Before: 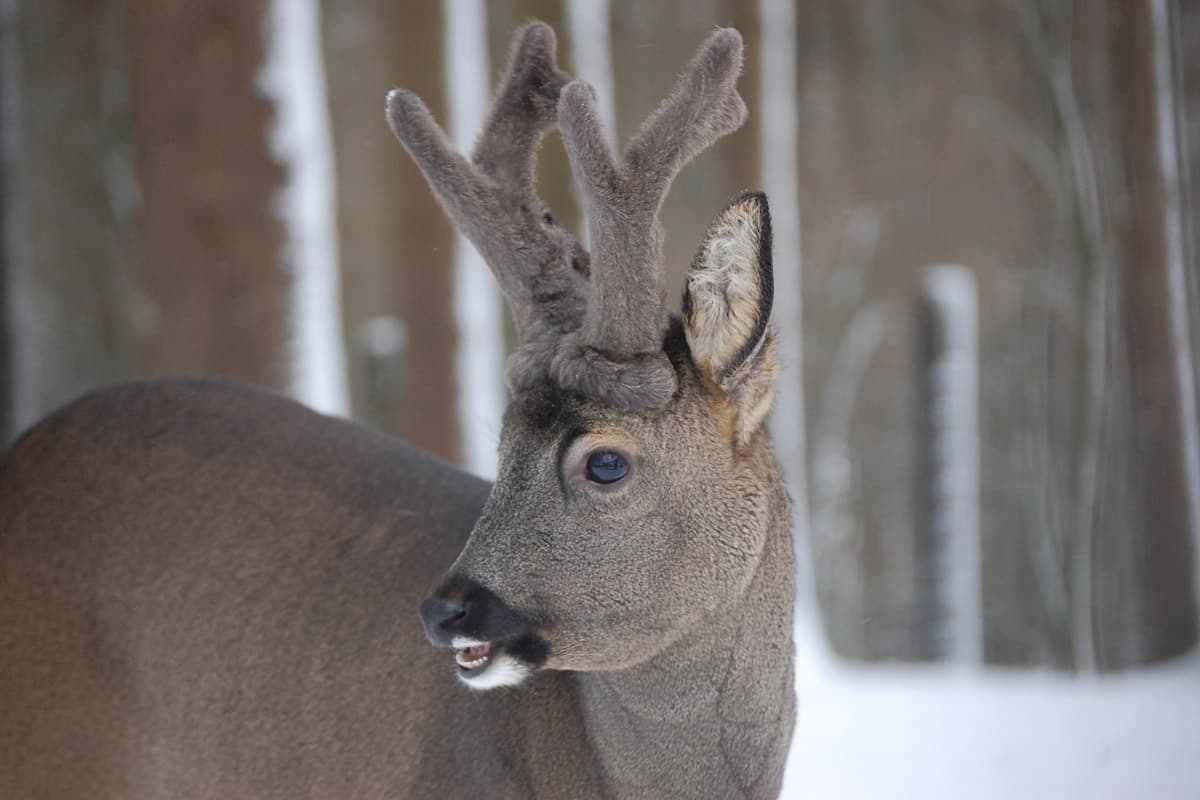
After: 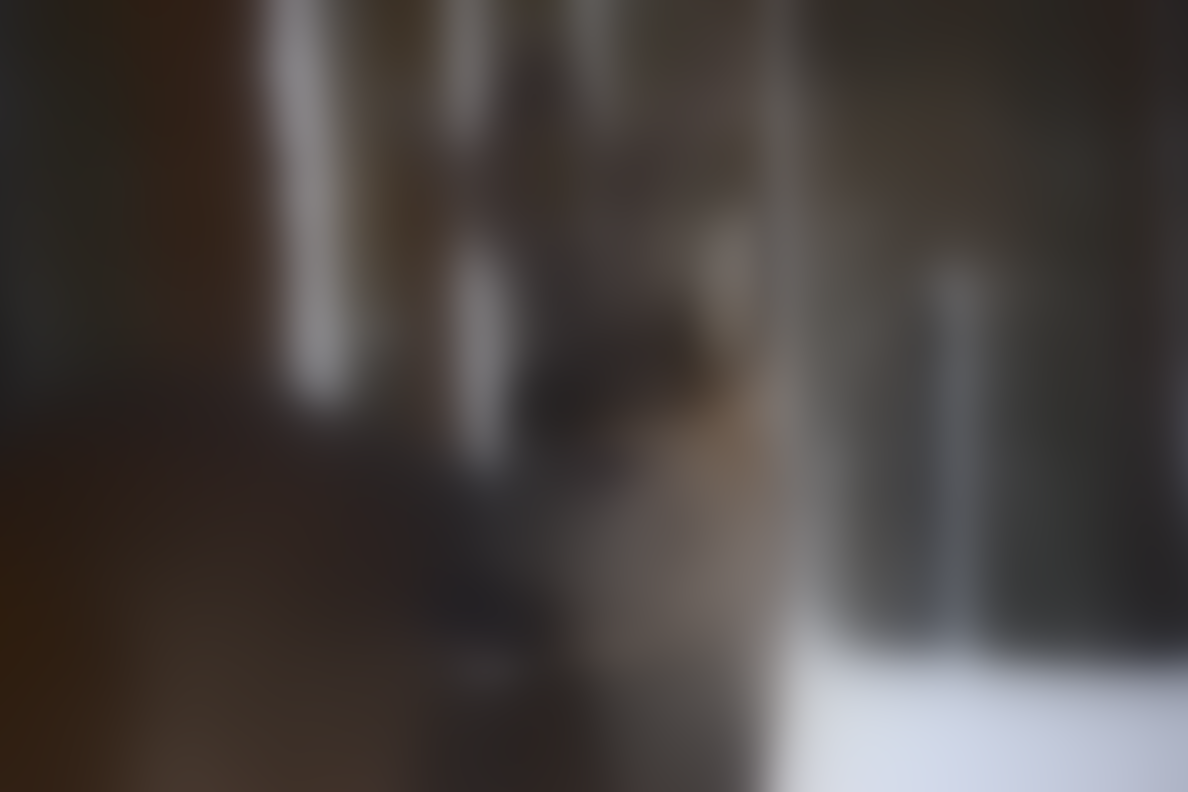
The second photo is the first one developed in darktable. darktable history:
rotate and perspective: rotation 0.174°, lens shift (vertical) 0.013, lens shift (horizontal) 0.019, shear 0.001, automatic cropping original format, crop left 0.007, crop right 0.991, crop top 0.016, crop bottom 0.997
contrast brightness saturation: contrast -0.19, saturation 0.19
lowpass: radius 31.92, contrast 1.72, brightness -0.98, saturation 0.94
